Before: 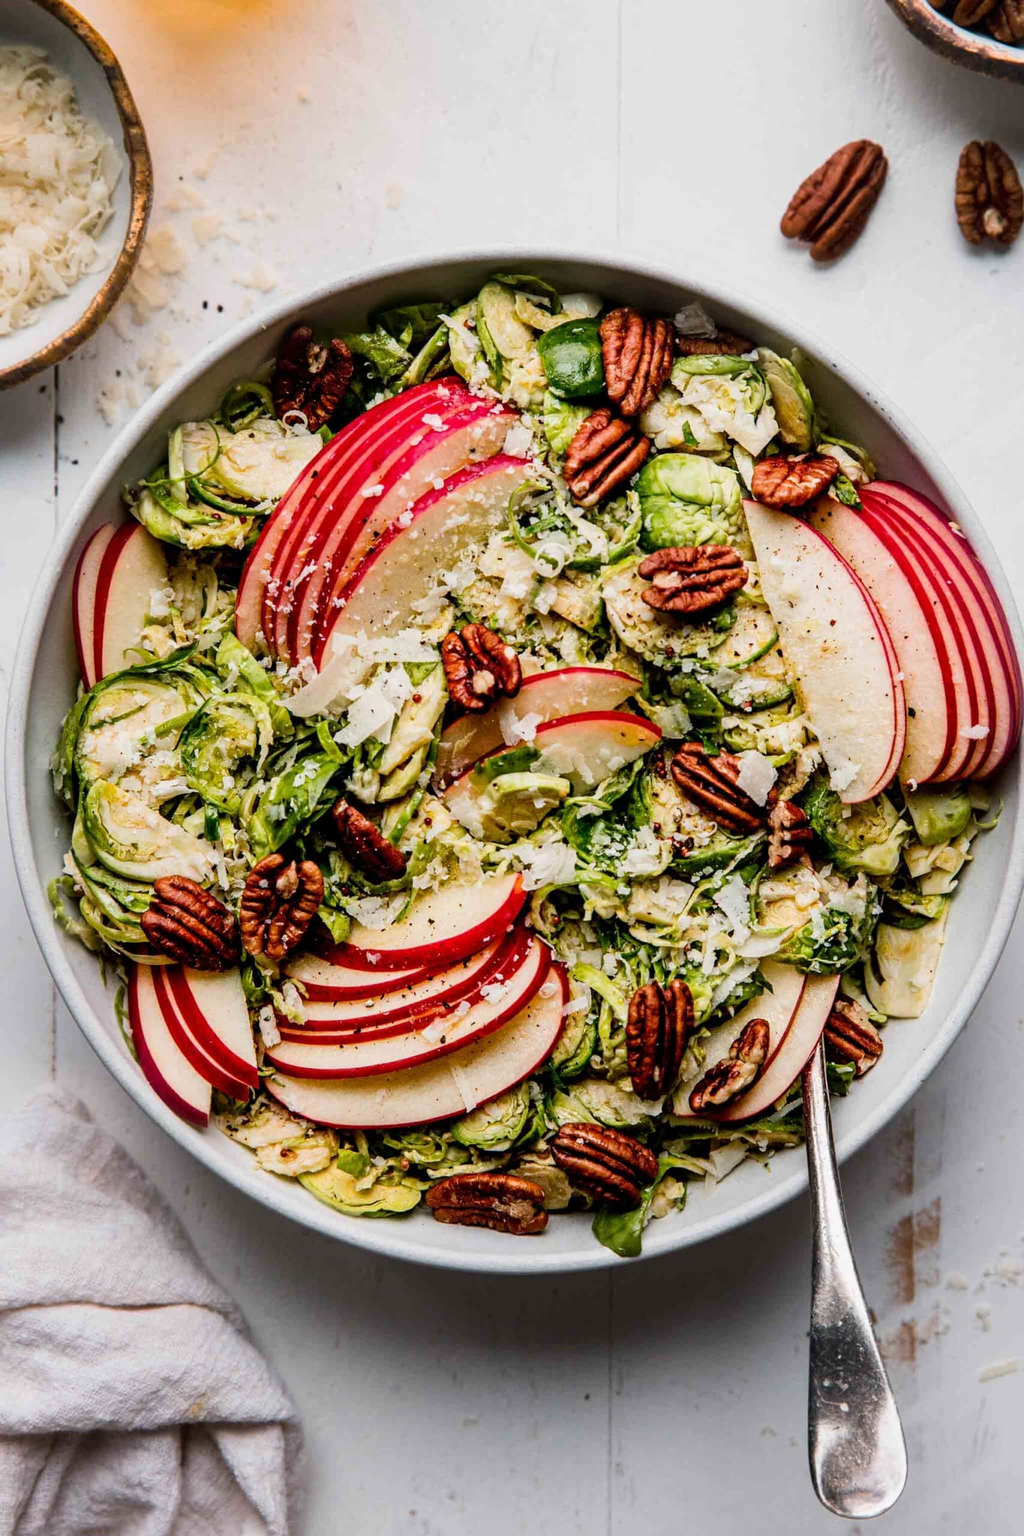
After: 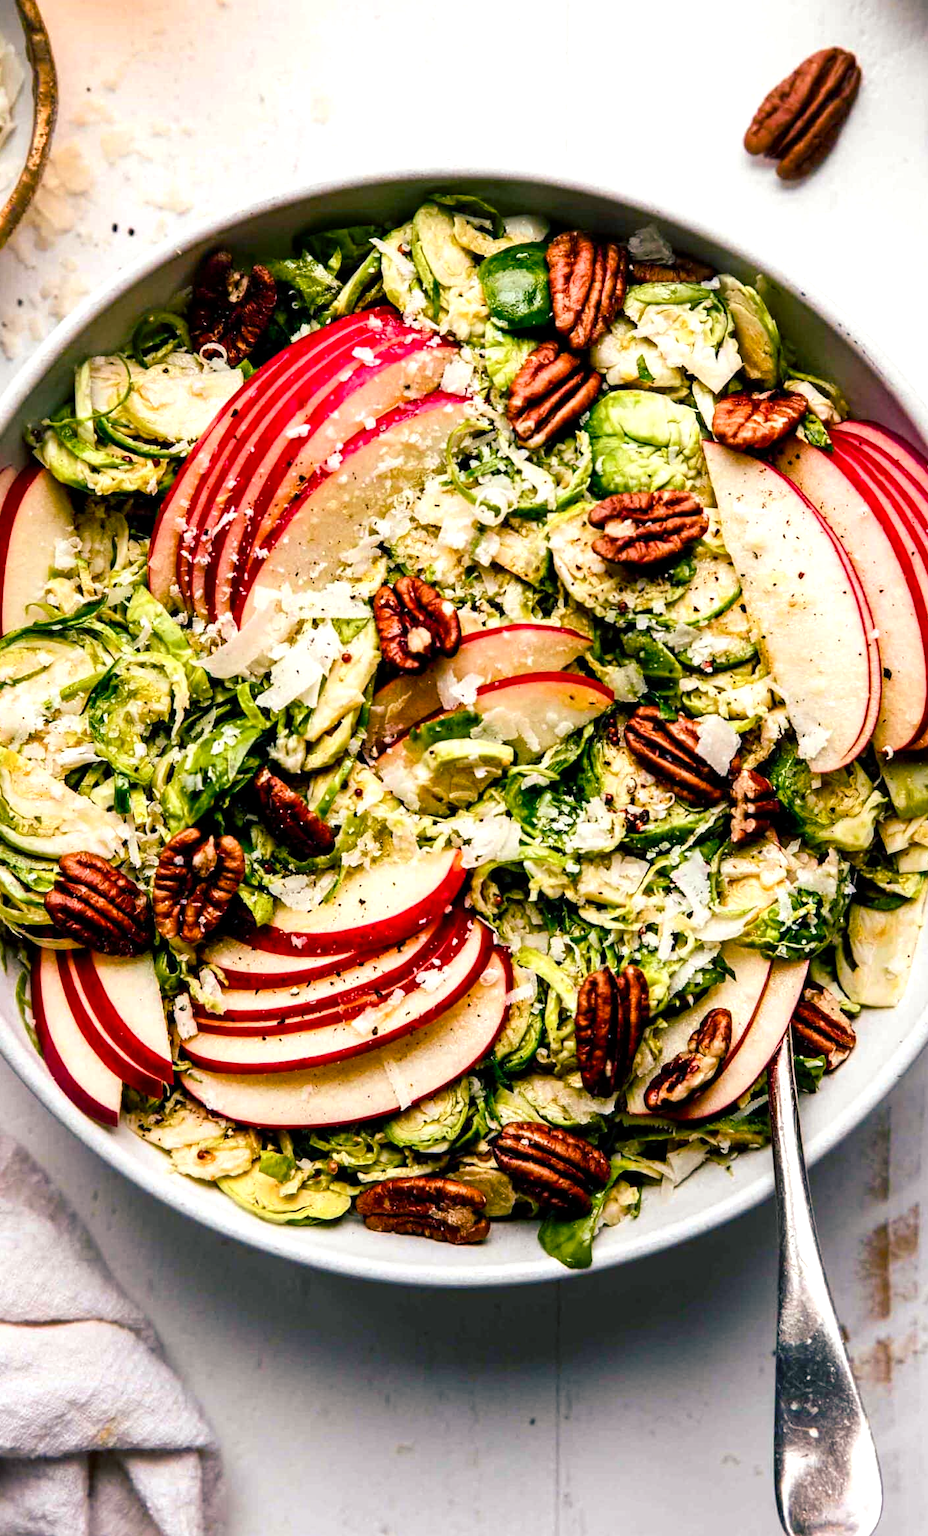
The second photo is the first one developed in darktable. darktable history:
color balance rgb: shadows lift › luminance -28.444%, shadows lift › chroma 10.263%, shadows lift › hue 229.02°, power › chroma 1.561%, power › hue 27.21°, perceptual saturation grading › global saturation 13.845%, perceptual saturation grading › highlights -24.863%, perceptual saturation grading › shadows 29.45%, global vibrance 20%
exposure: black level correction 0.001, exposure 0.499 EV, compensate exposure bias true, compensate highlight preservation false
crop: left 9.828%, top 6.303%, right 7.145%, bottom 2.193%
